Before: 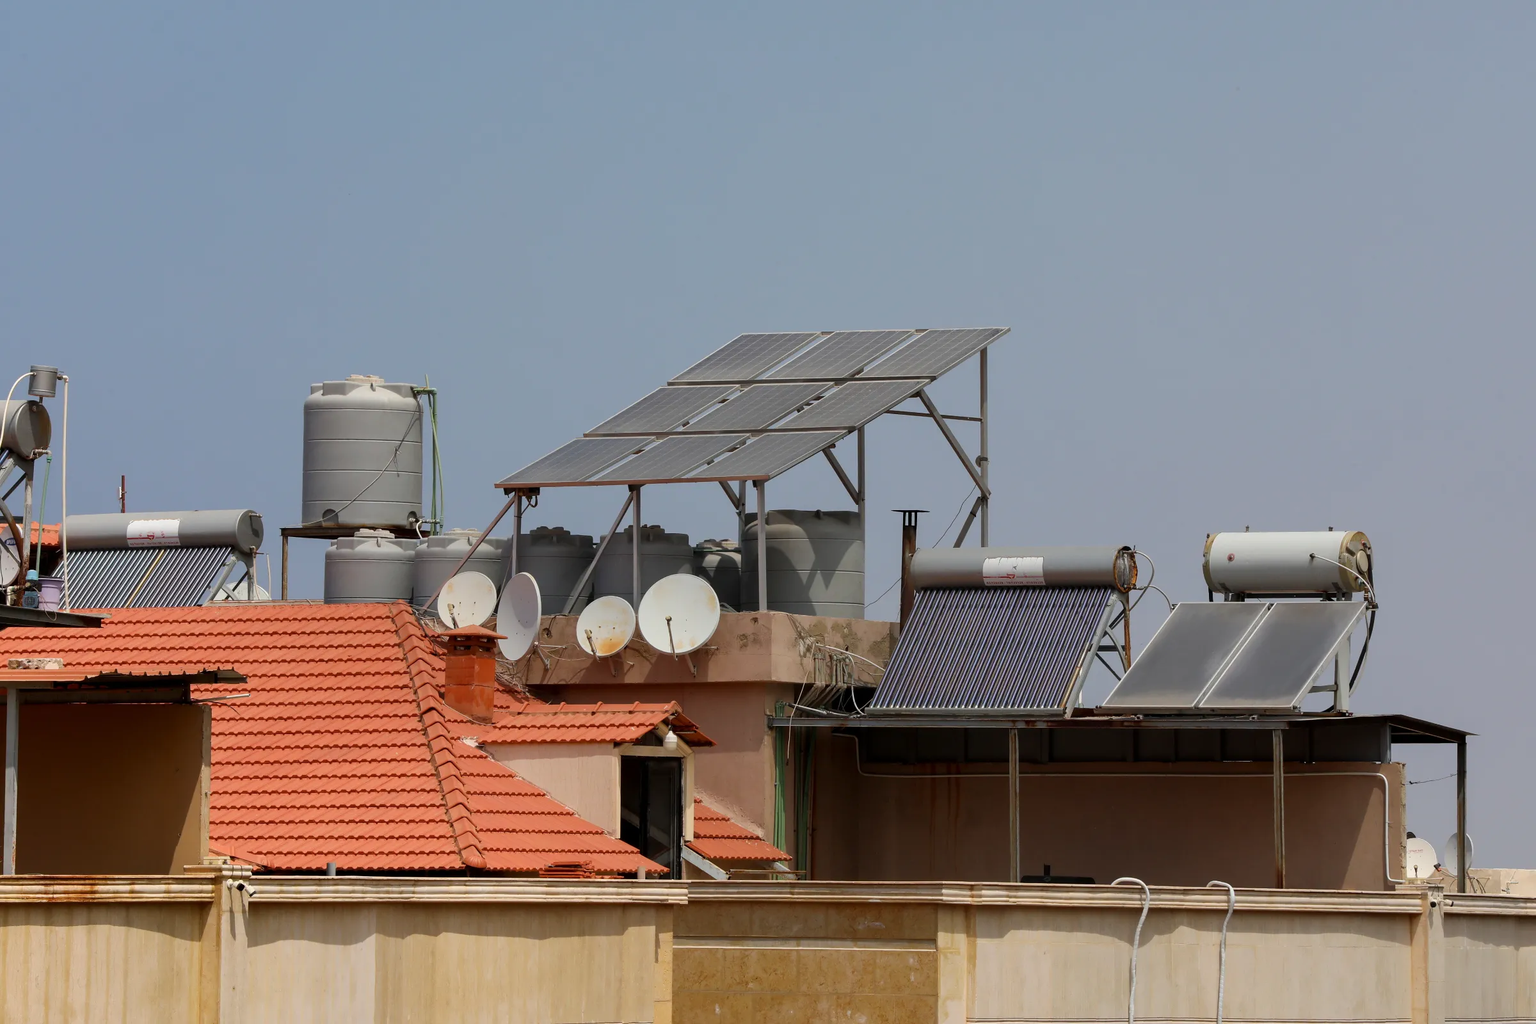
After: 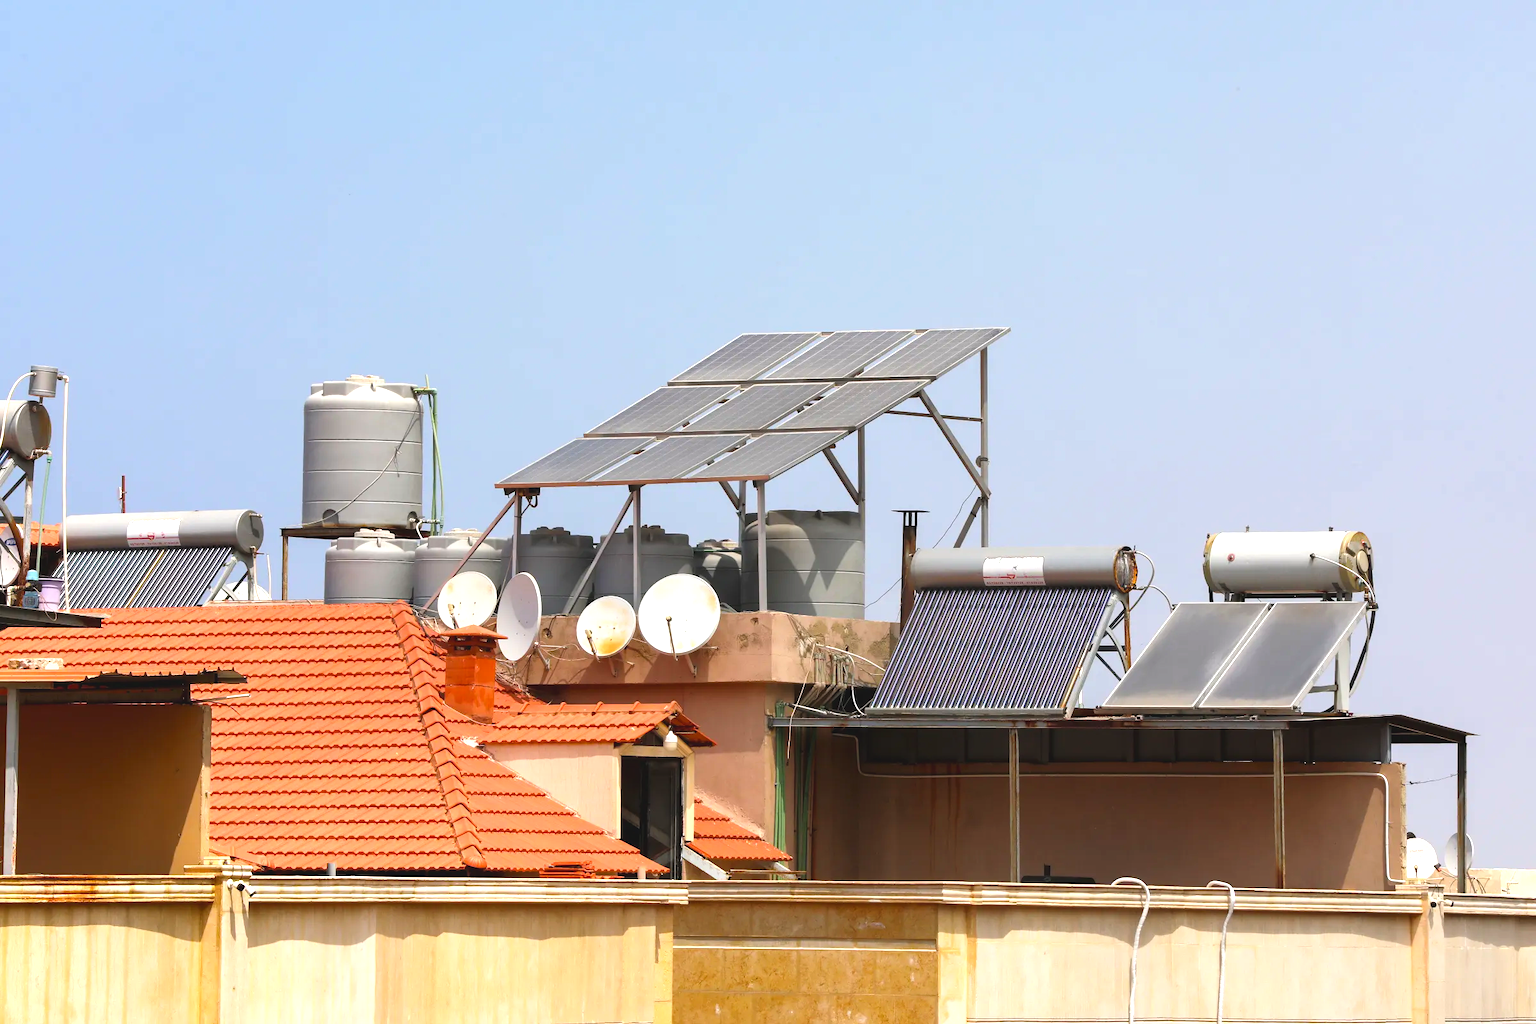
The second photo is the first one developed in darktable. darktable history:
exposure: black level correction 0, exposure 1.103 EV, compensate highlight preservation false
color balance rgb: highlights gain › chroma 0.253%, highlights gain › hue 332.21°, global offset › luminance 0.744%, perceptual saturation grading › global saturation 19.977%
